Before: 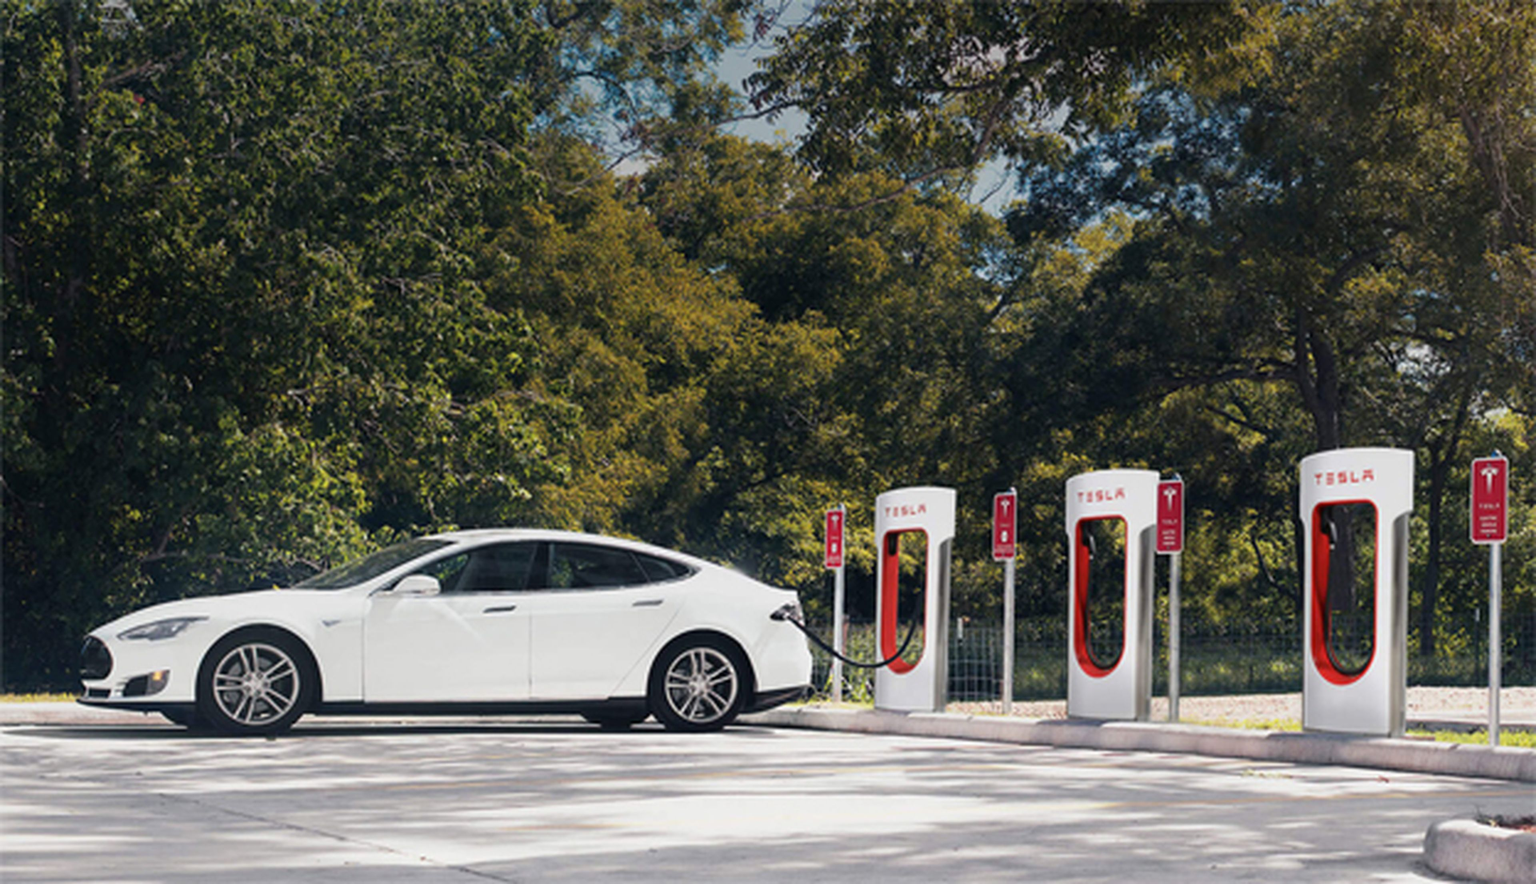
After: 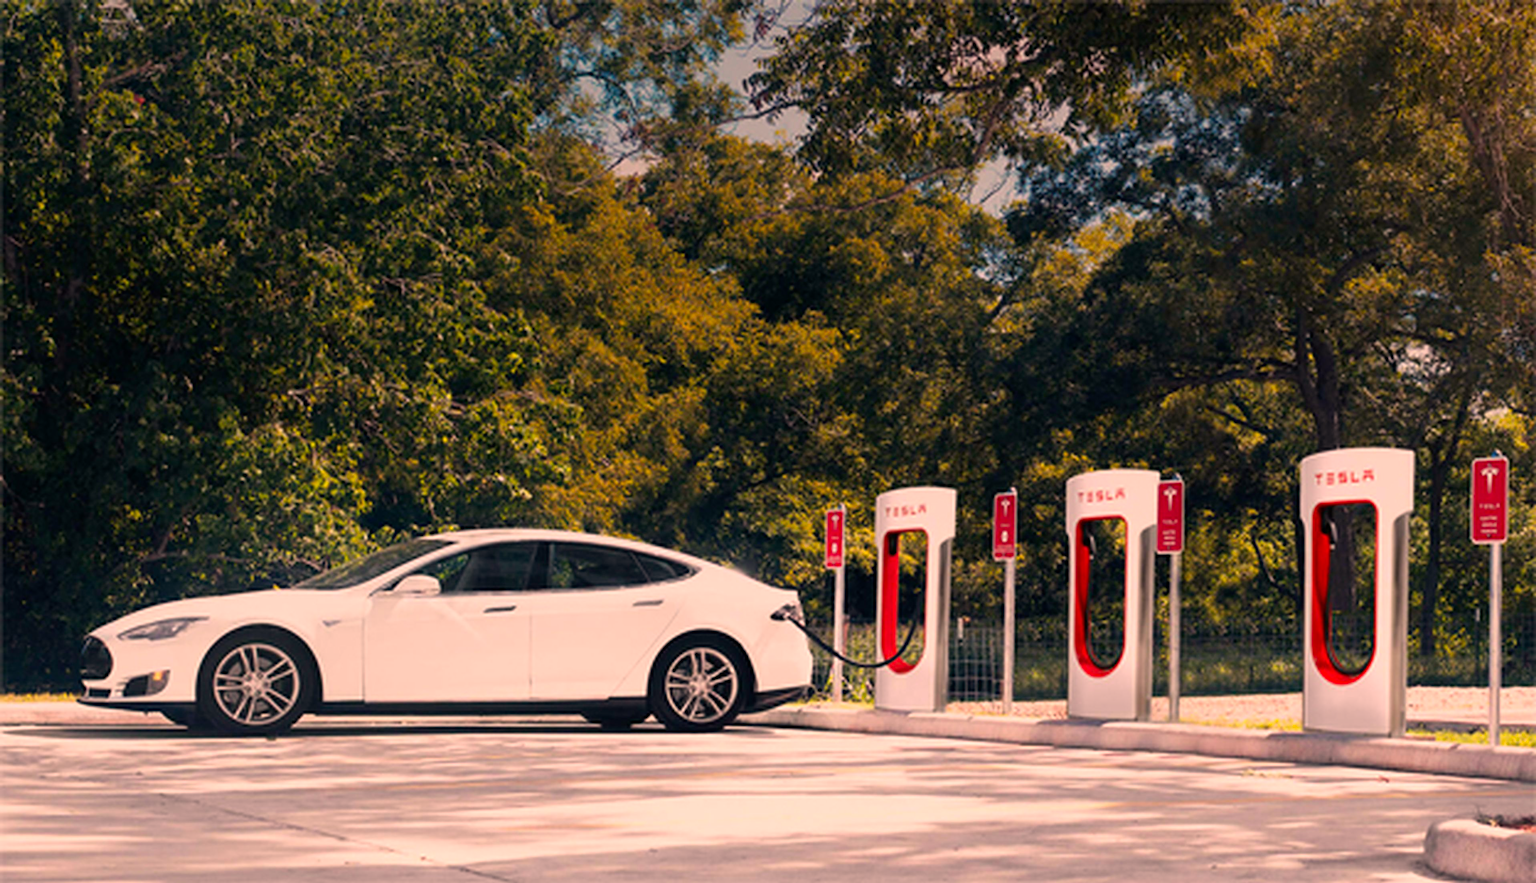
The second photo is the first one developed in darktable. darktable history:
color correction: highlights a* 21.16, highlights b* 19.61
sharpen: amount 0.2
